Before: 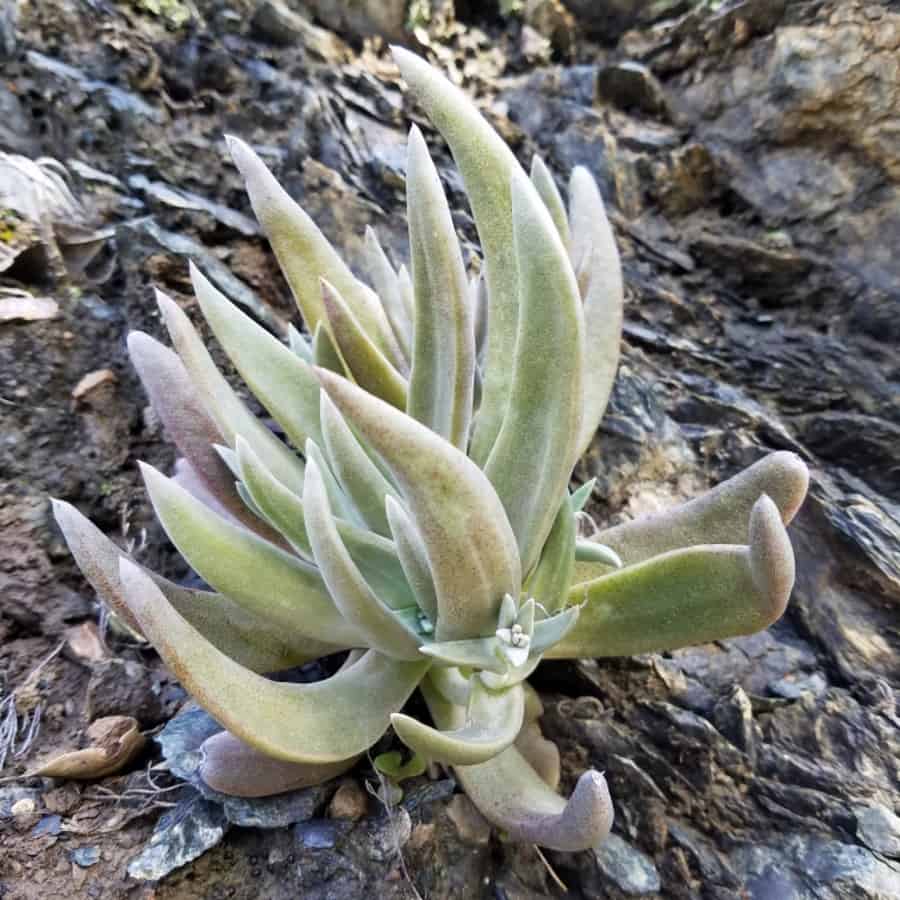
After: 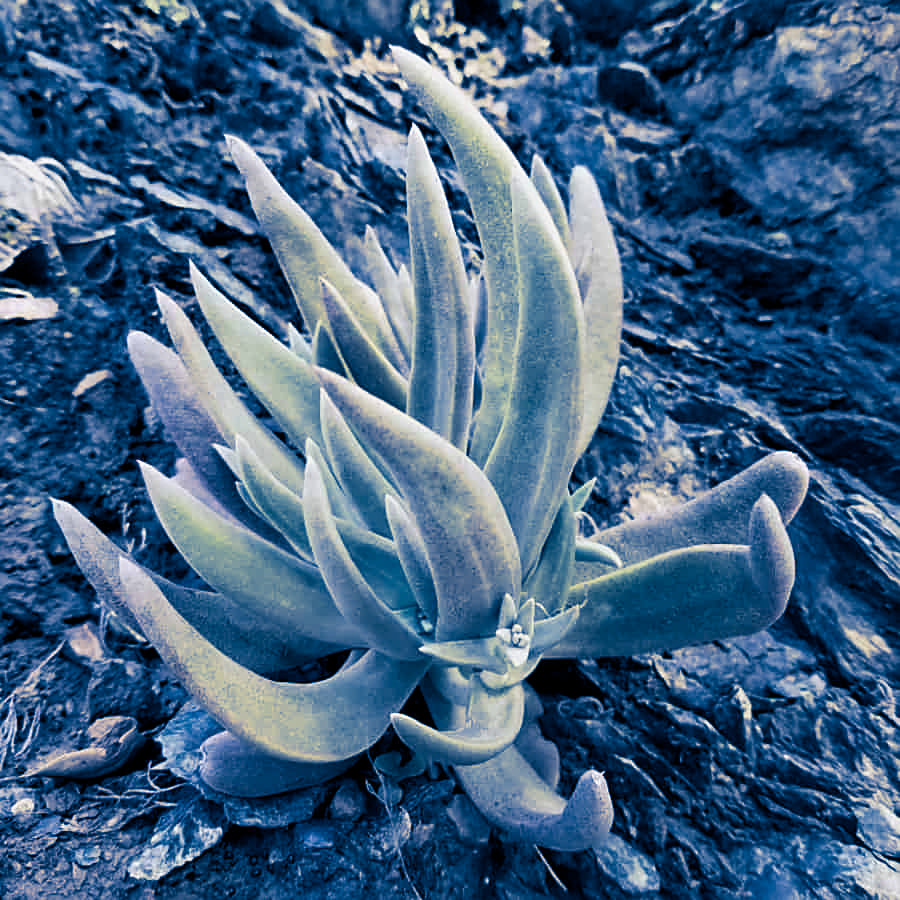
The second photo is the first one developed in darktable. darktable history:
rotate and perspective: crop left 0, crop top 0
exposure: black level correction 0.001, exposure -0.2 EV, compensate highlight preservation false
sharpen: on, module defaults
split-toning: shadows › hue 226.8°, shadows › saturation 1, highlights › saturation 0, balance -61.41
